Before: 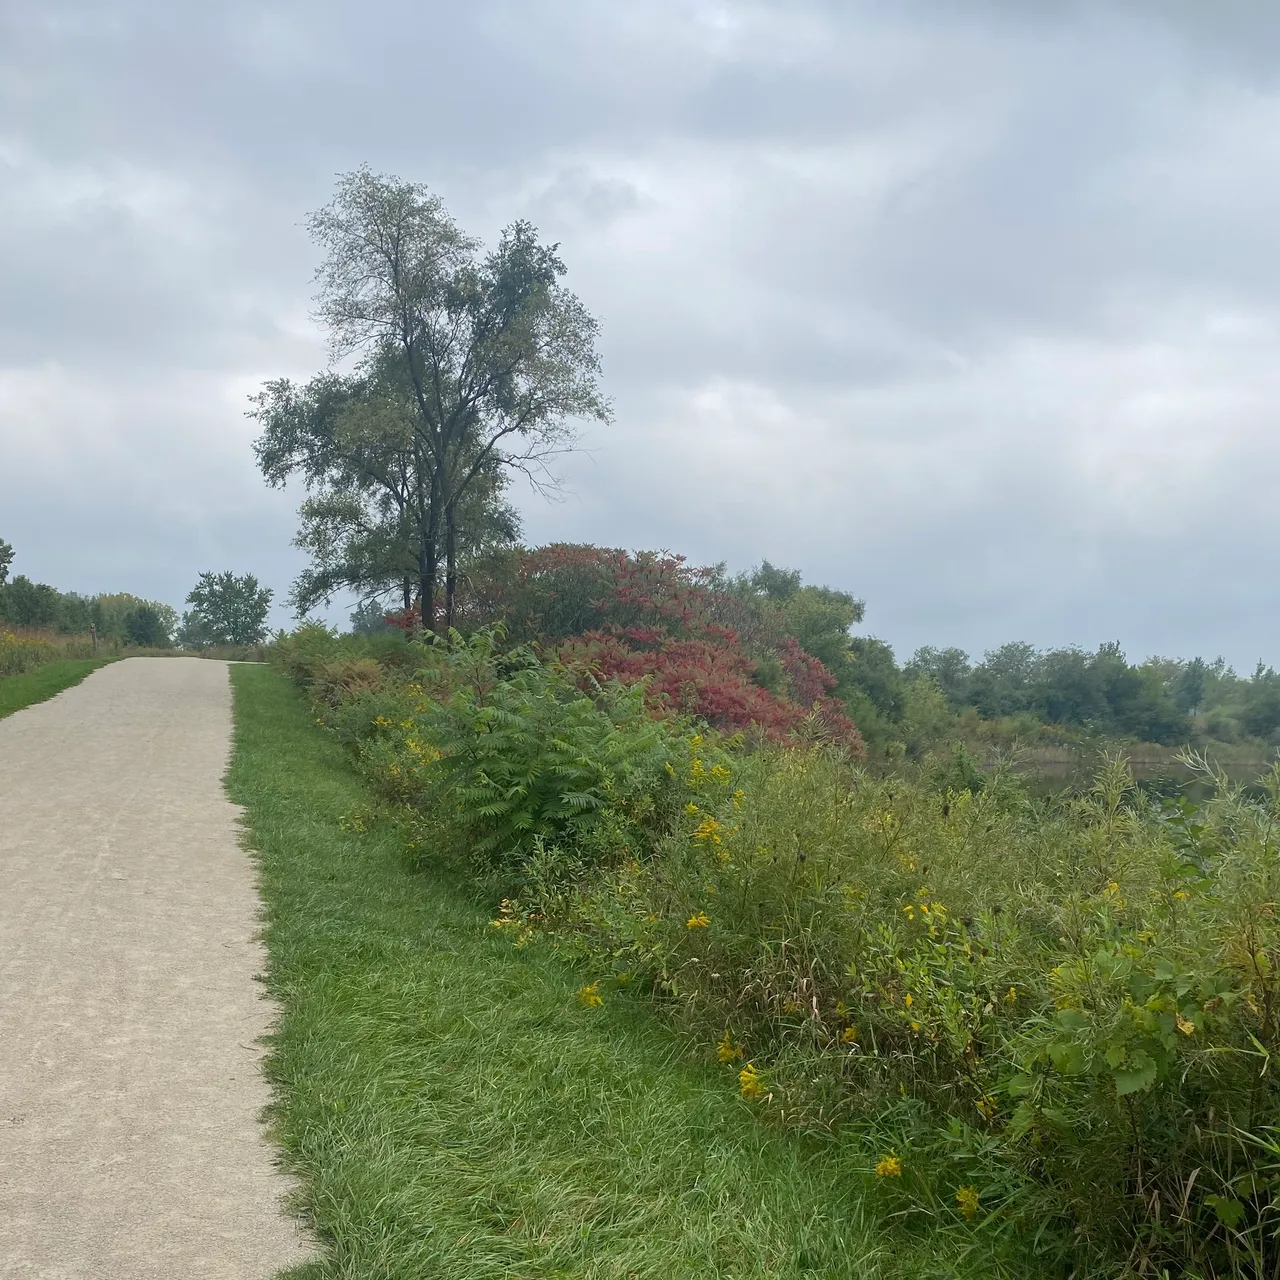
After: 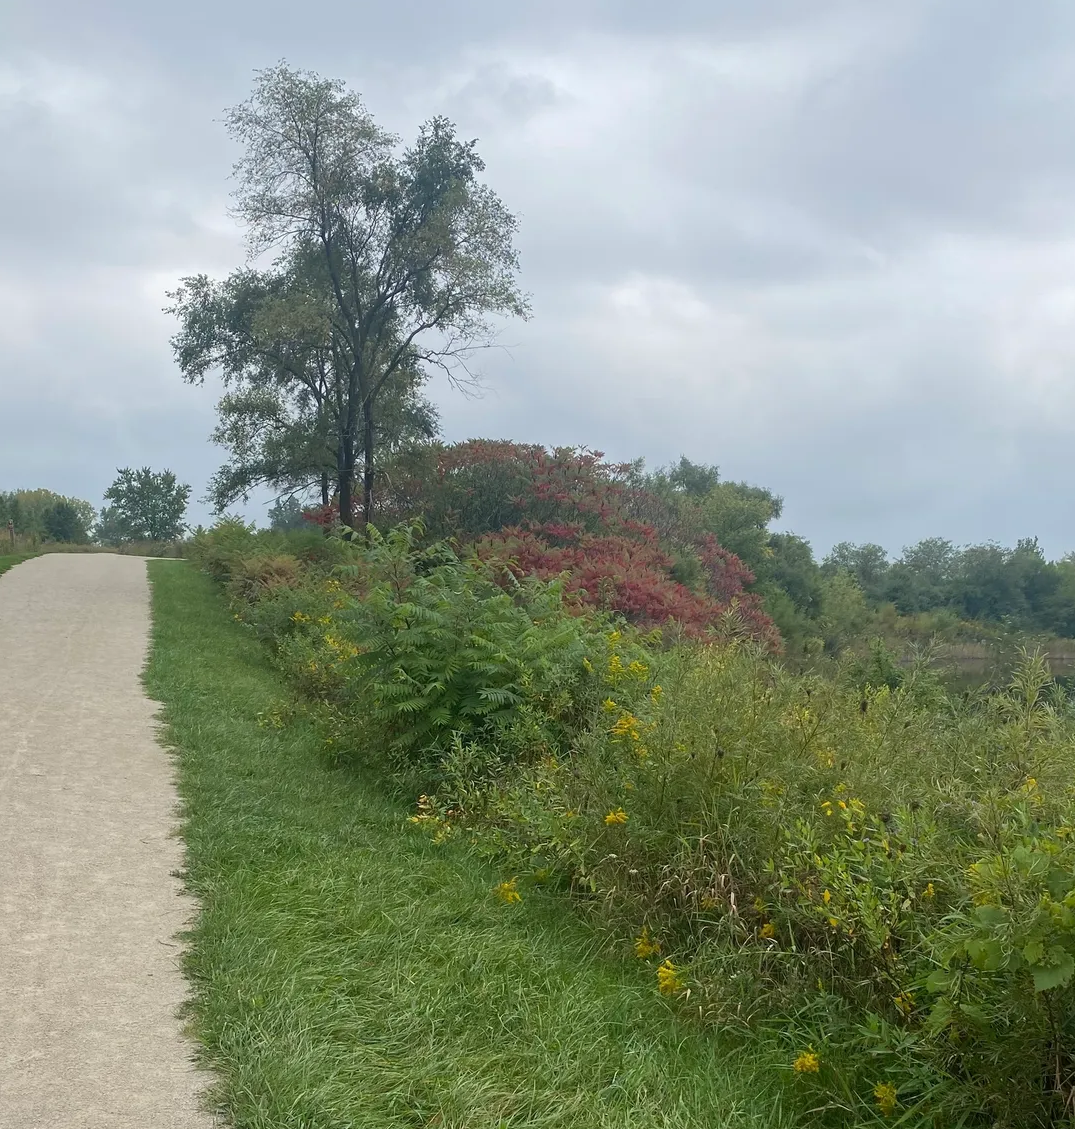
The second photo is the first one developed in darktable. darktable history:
crop: left 6.446%, top 8.188%, right 9.538%, bottom 3.548%
